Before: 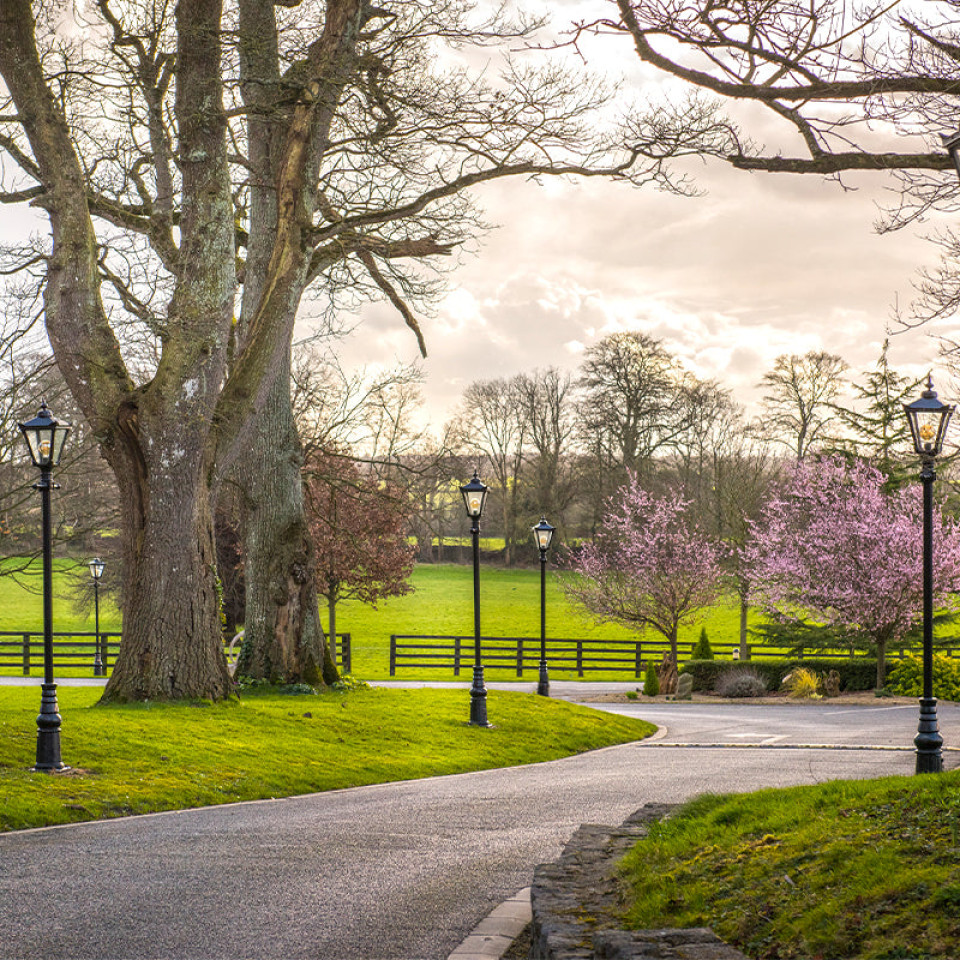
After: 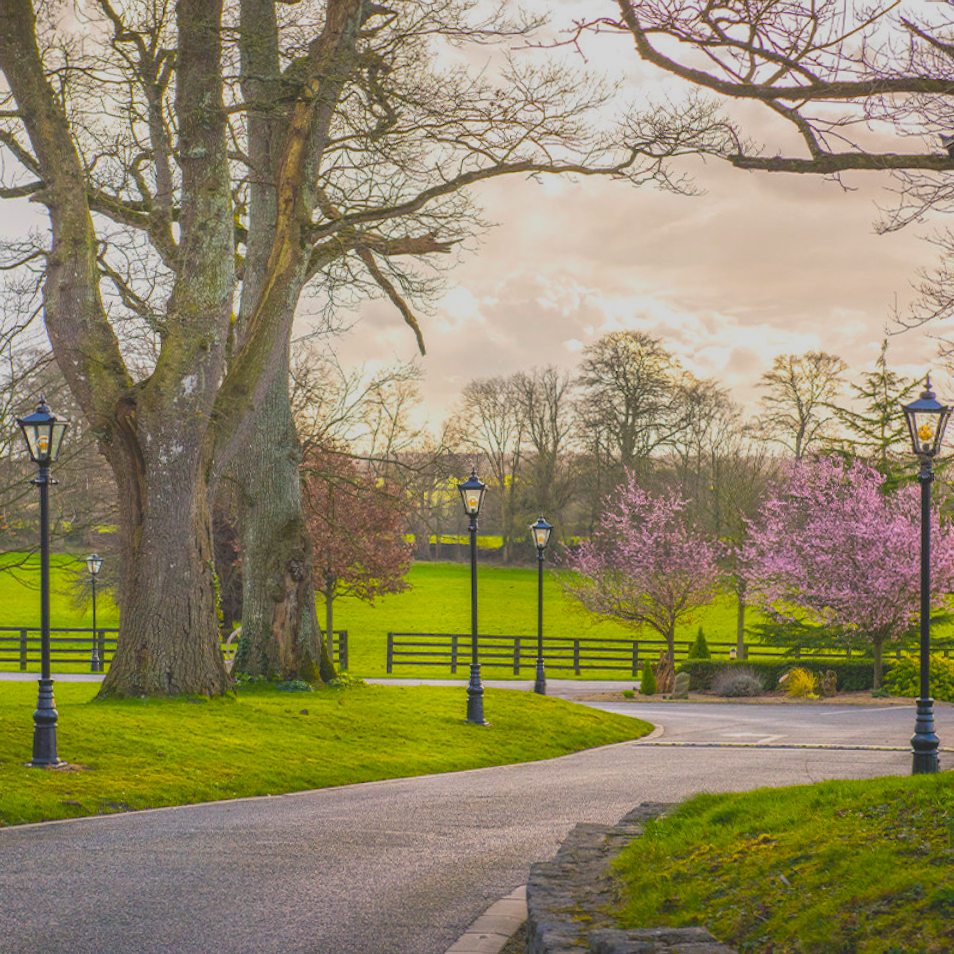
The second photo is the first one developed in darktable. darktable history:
crop and rotate: angle -0.334°
contrast brightness saturation: contrast -0.296
color balance rgb: shadows lift › chroma 4.127%, shadows lift › hue 253.11°, linear chroma grading › global chroma 24.766%, perceptual saturation grading › global saturation 0.031%
